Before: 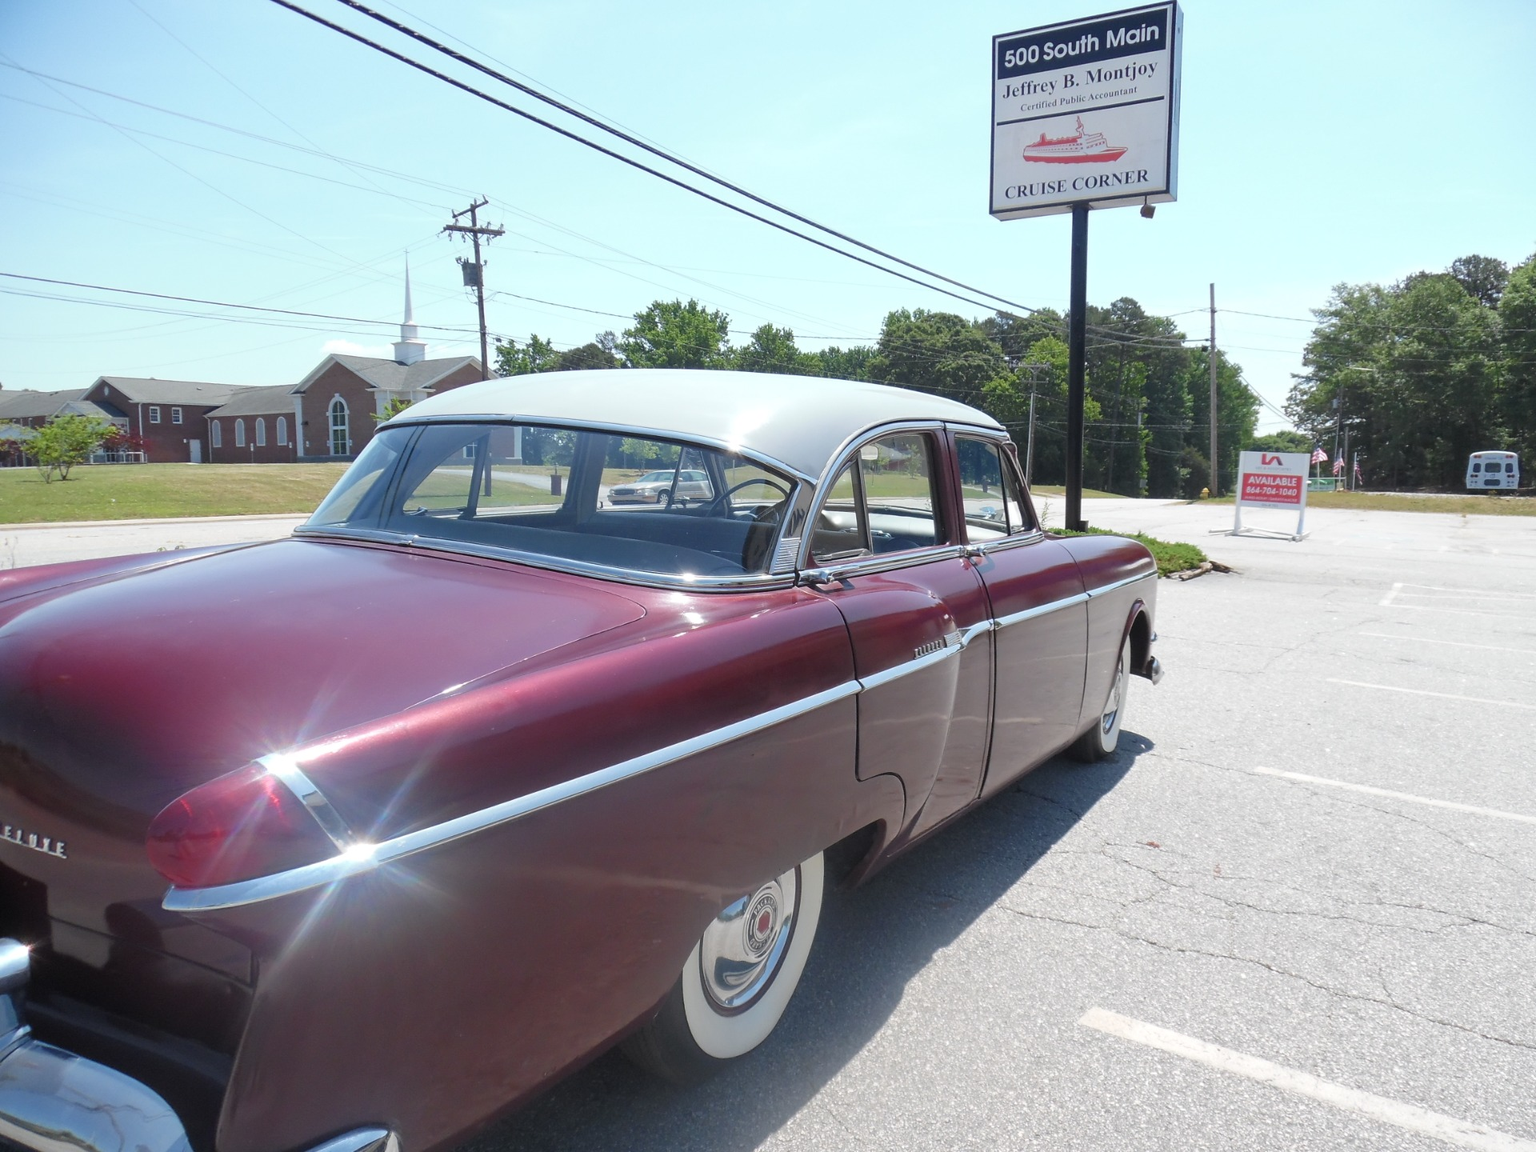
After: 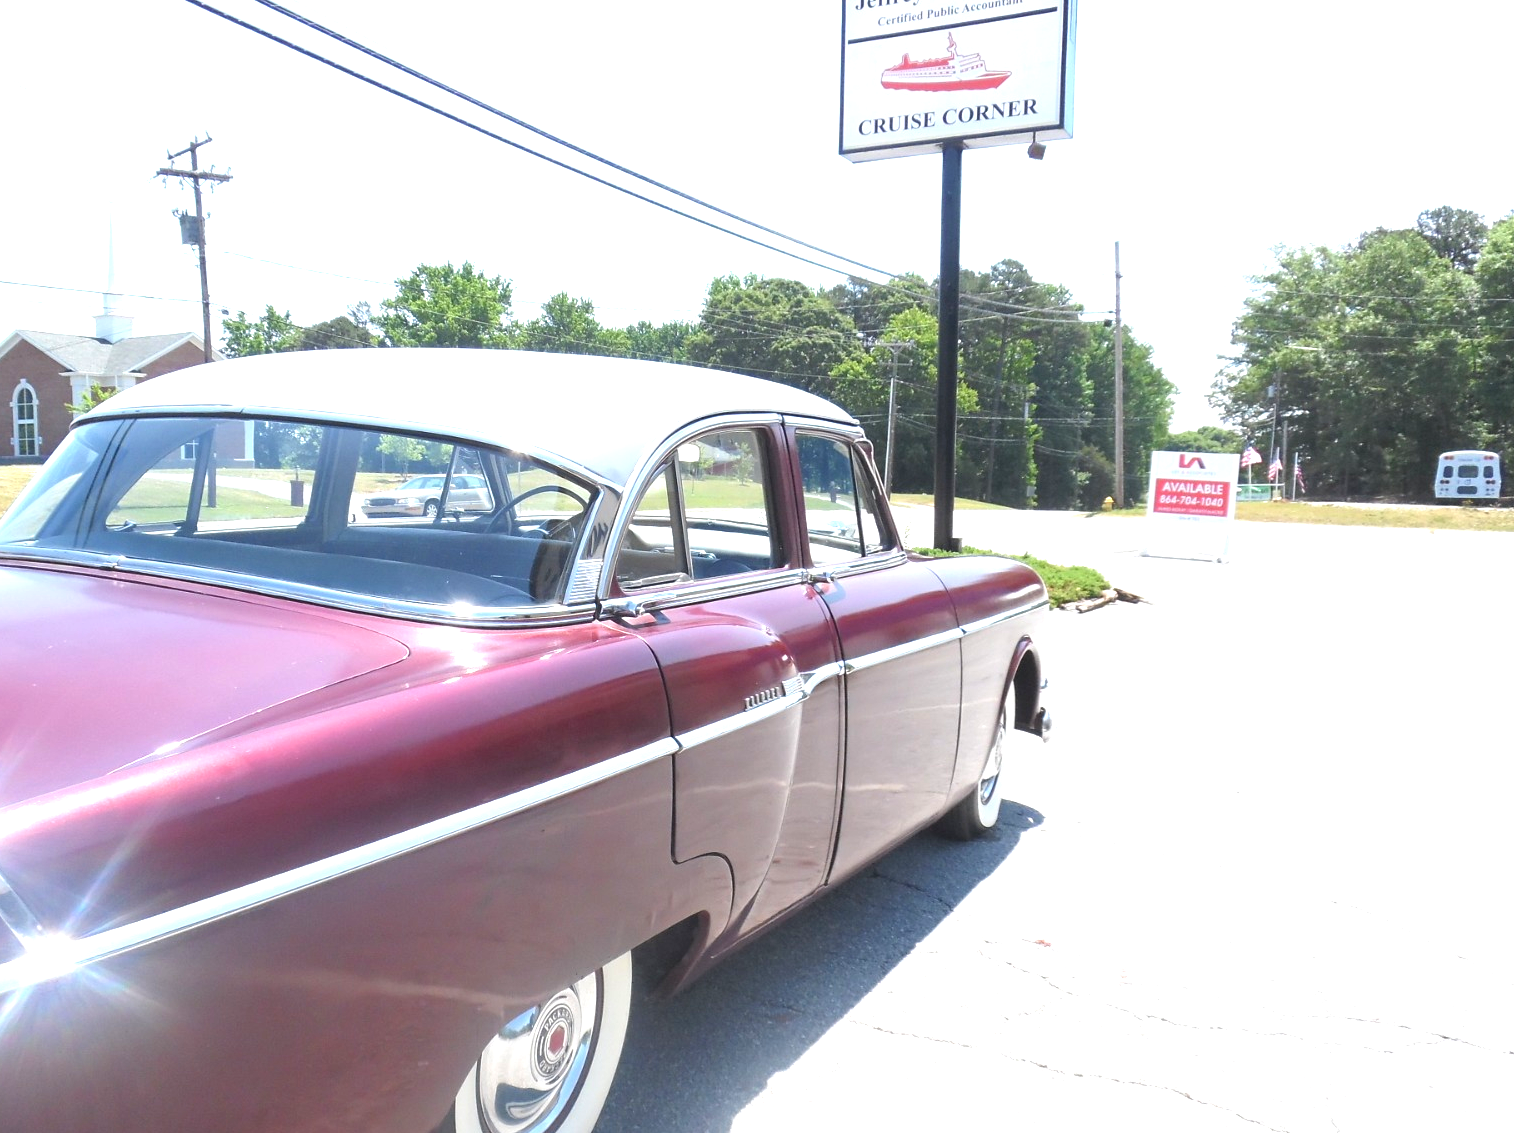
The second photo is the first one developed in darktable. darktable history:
exposure: black level correction 0, exposure 1.2 EV, compensate exposure bias true, compensate highlight preservation false
crop and rotate: left 20.74%, top 7.912%, right 0.375%, bottom 13.378%
